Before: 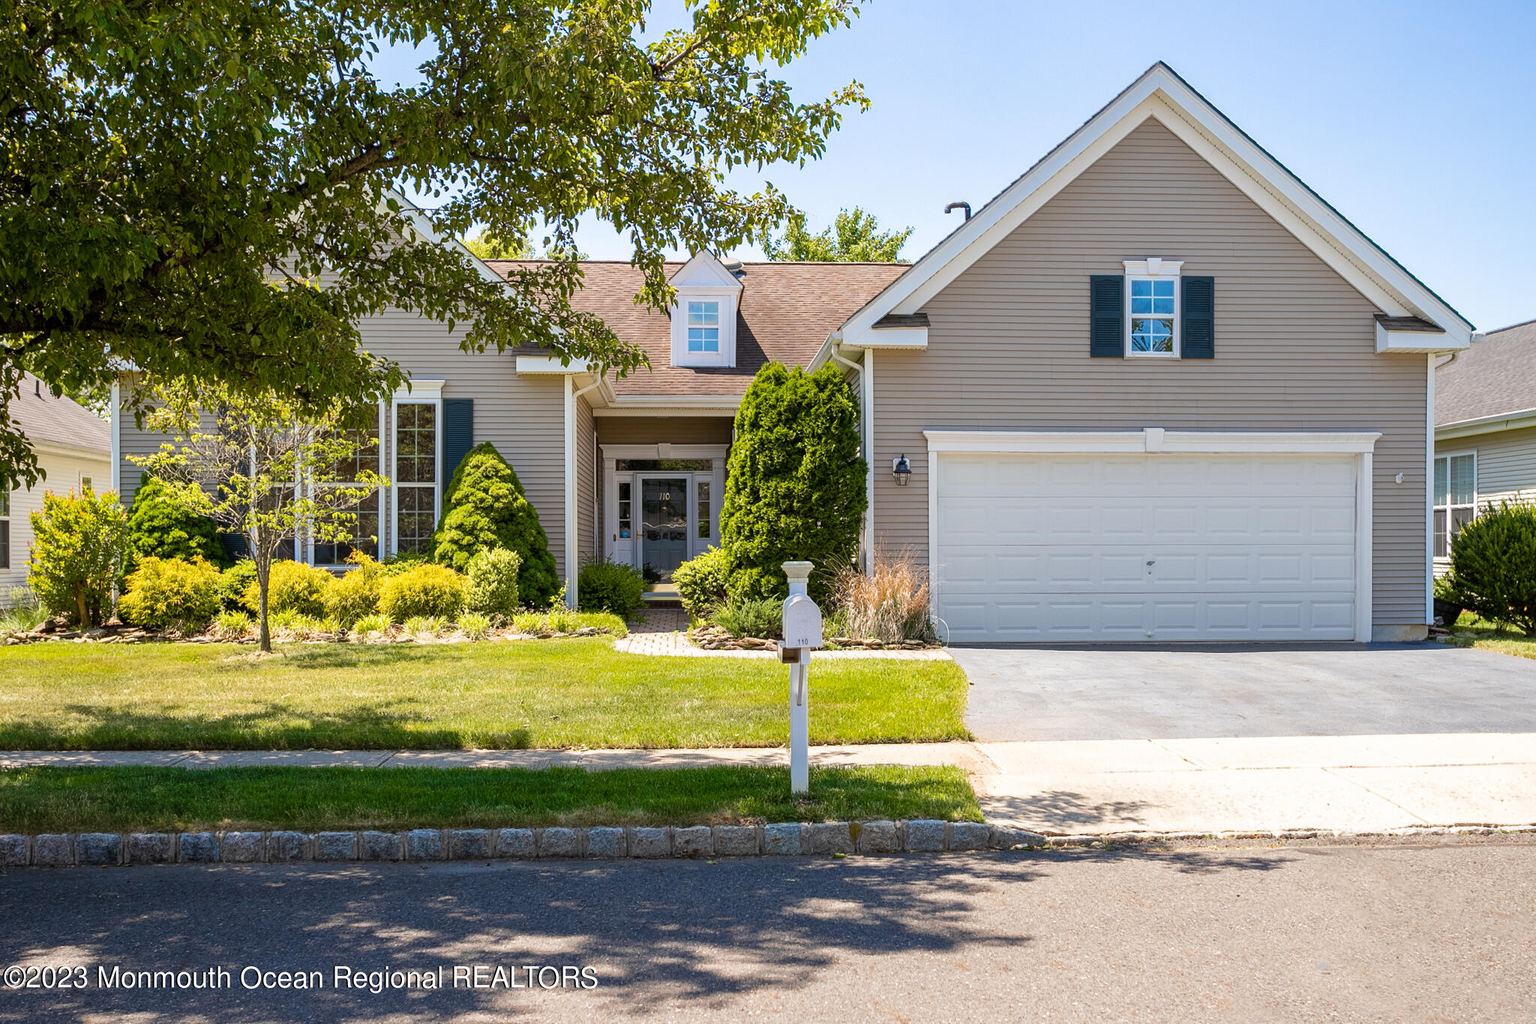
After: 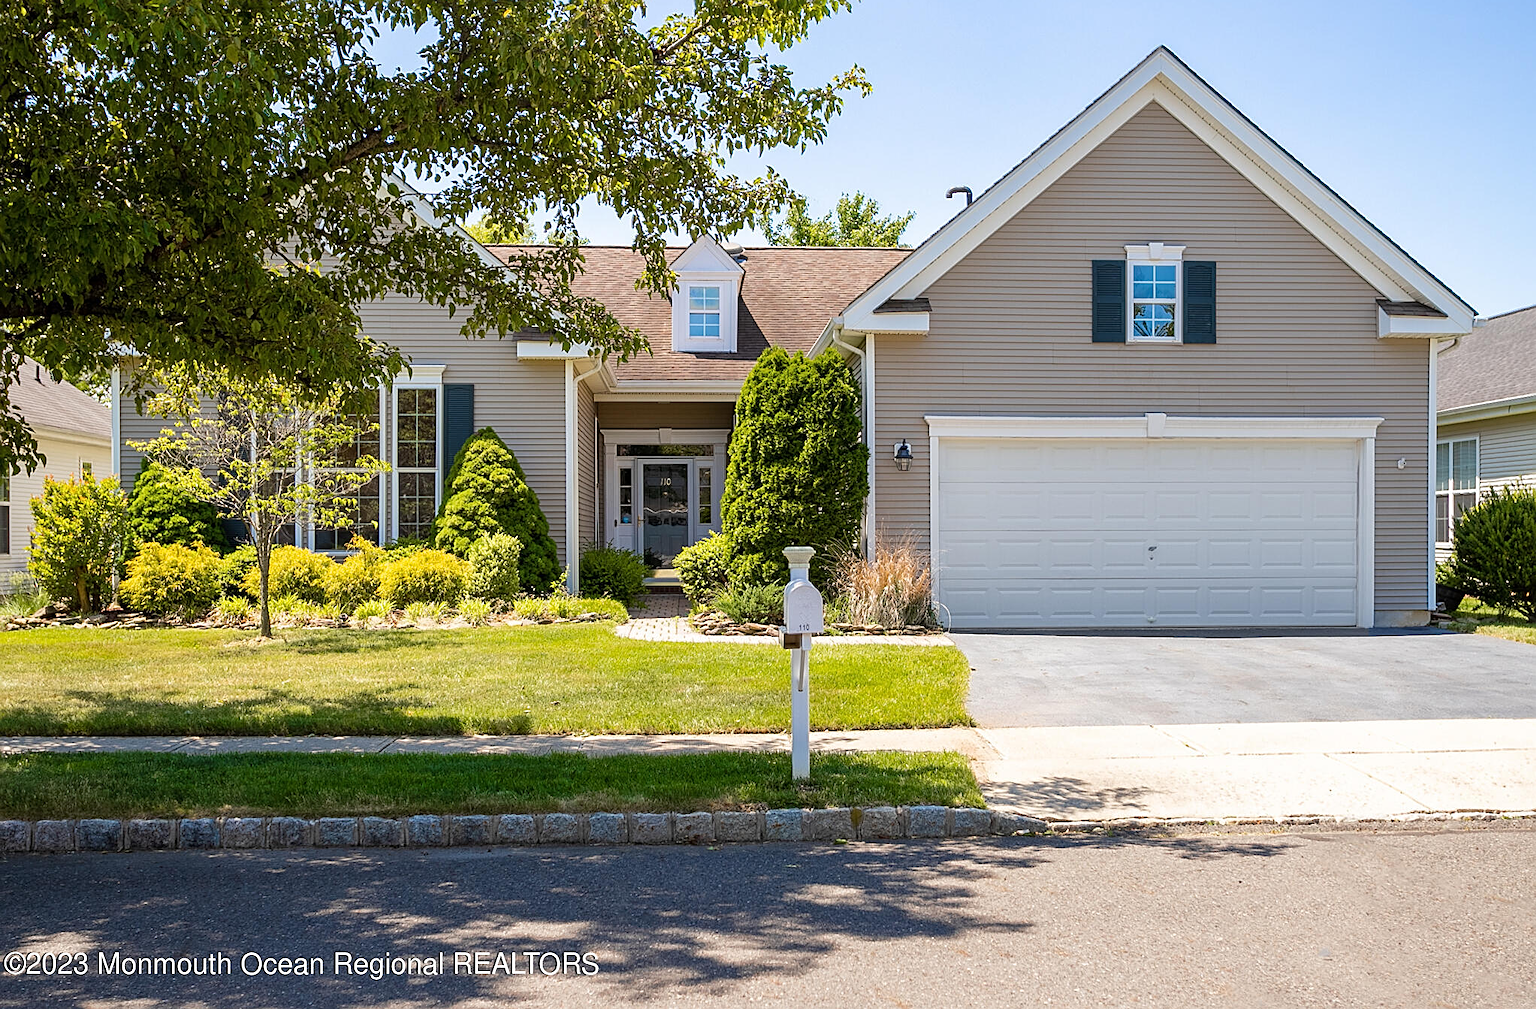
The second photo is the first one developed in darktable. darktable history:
crop: top 1.549%, right 0.112%
sharpen: on, module defaults
